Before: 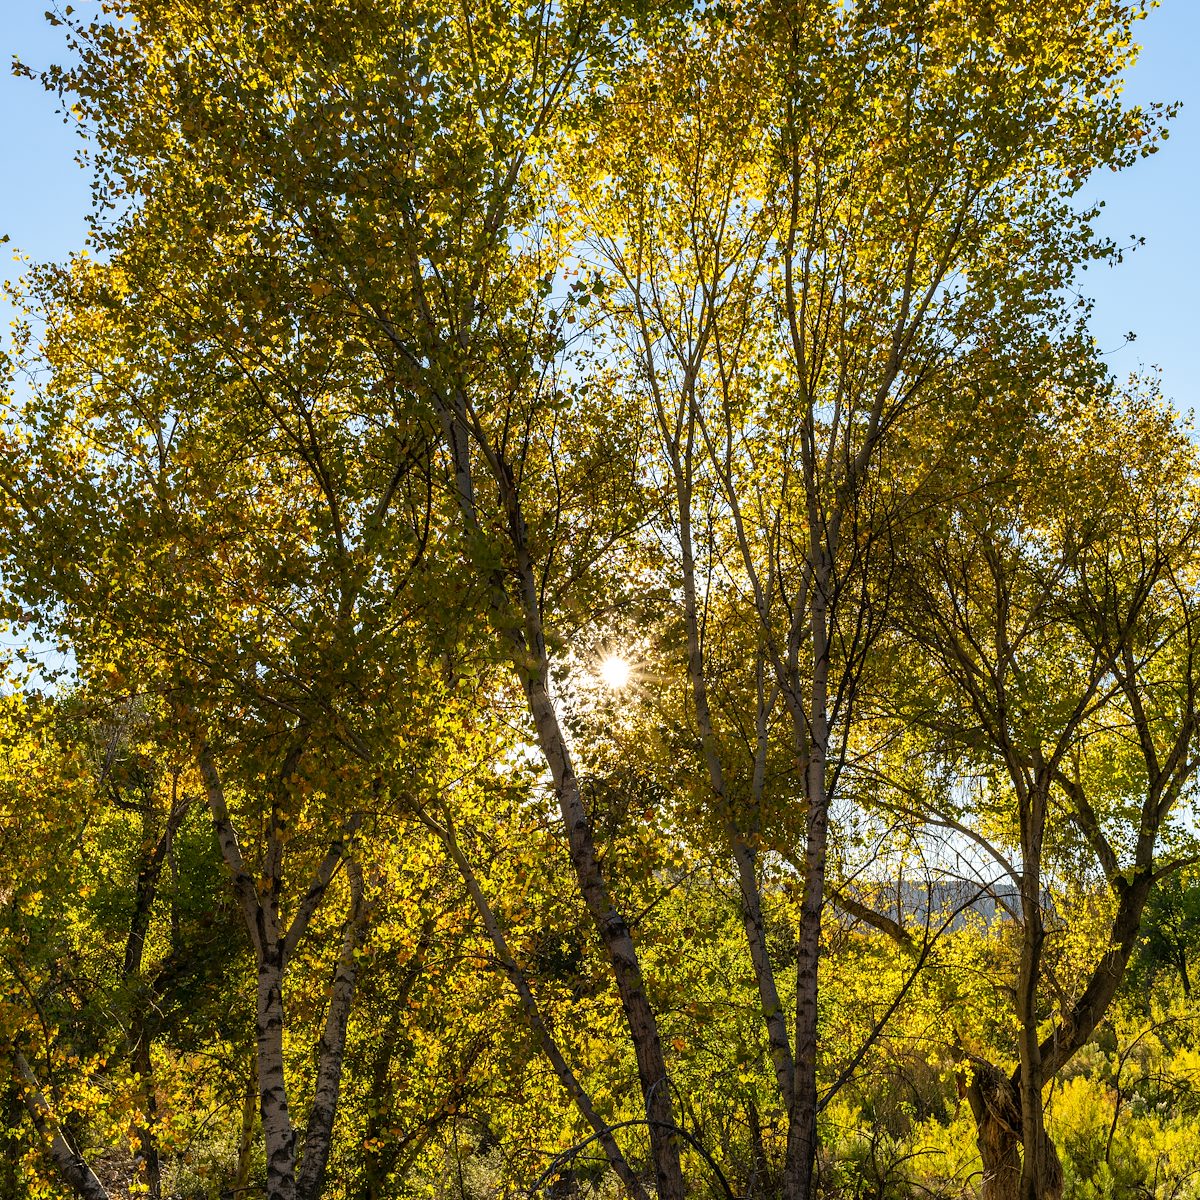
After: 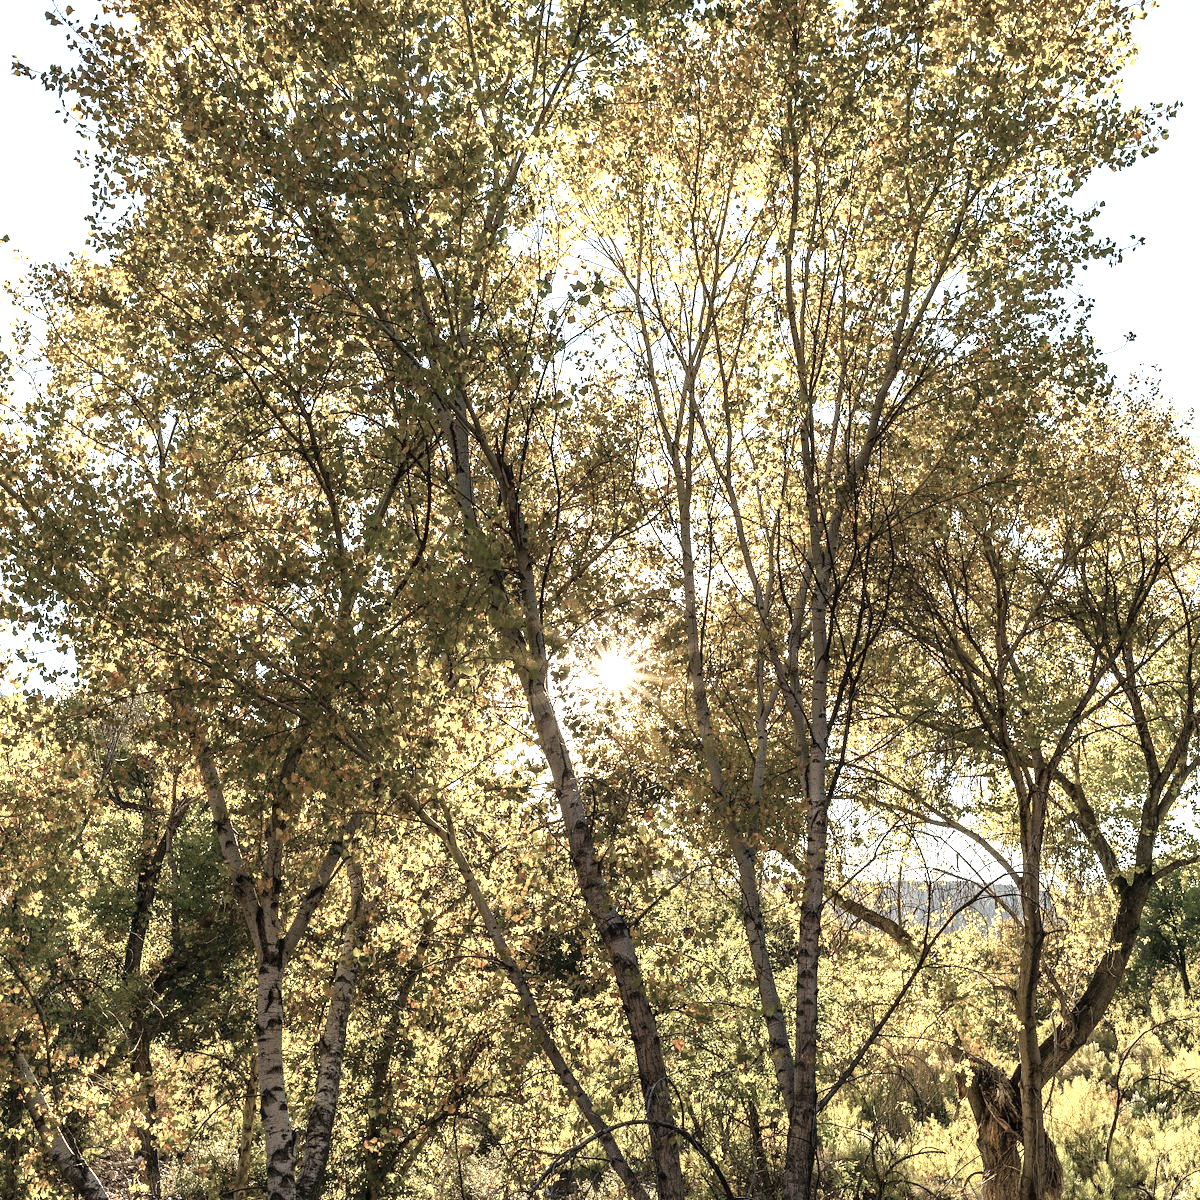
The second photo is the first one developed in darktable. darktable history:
contrast equalizer: y [[0.5 ×6], [0.5 ×6], [0.5, 0.5, 0.501, 0.545, 0.707, 0.863], [0 ×6], [0 ×6]]
color zones: curves: ch1 [(0, 0.292) (0.001, 0.292) (0.2, 0.264) (0.4, 0.248) (0.6, 0.248) (0.8, 0.264) (0.999, 0.292) (1, 0.292)]
white balance: red 1.045, blue 0.932
exposure: black level correction 0, exposure 1 EV, compensate exposure bias true, compensate highlight preservation false
